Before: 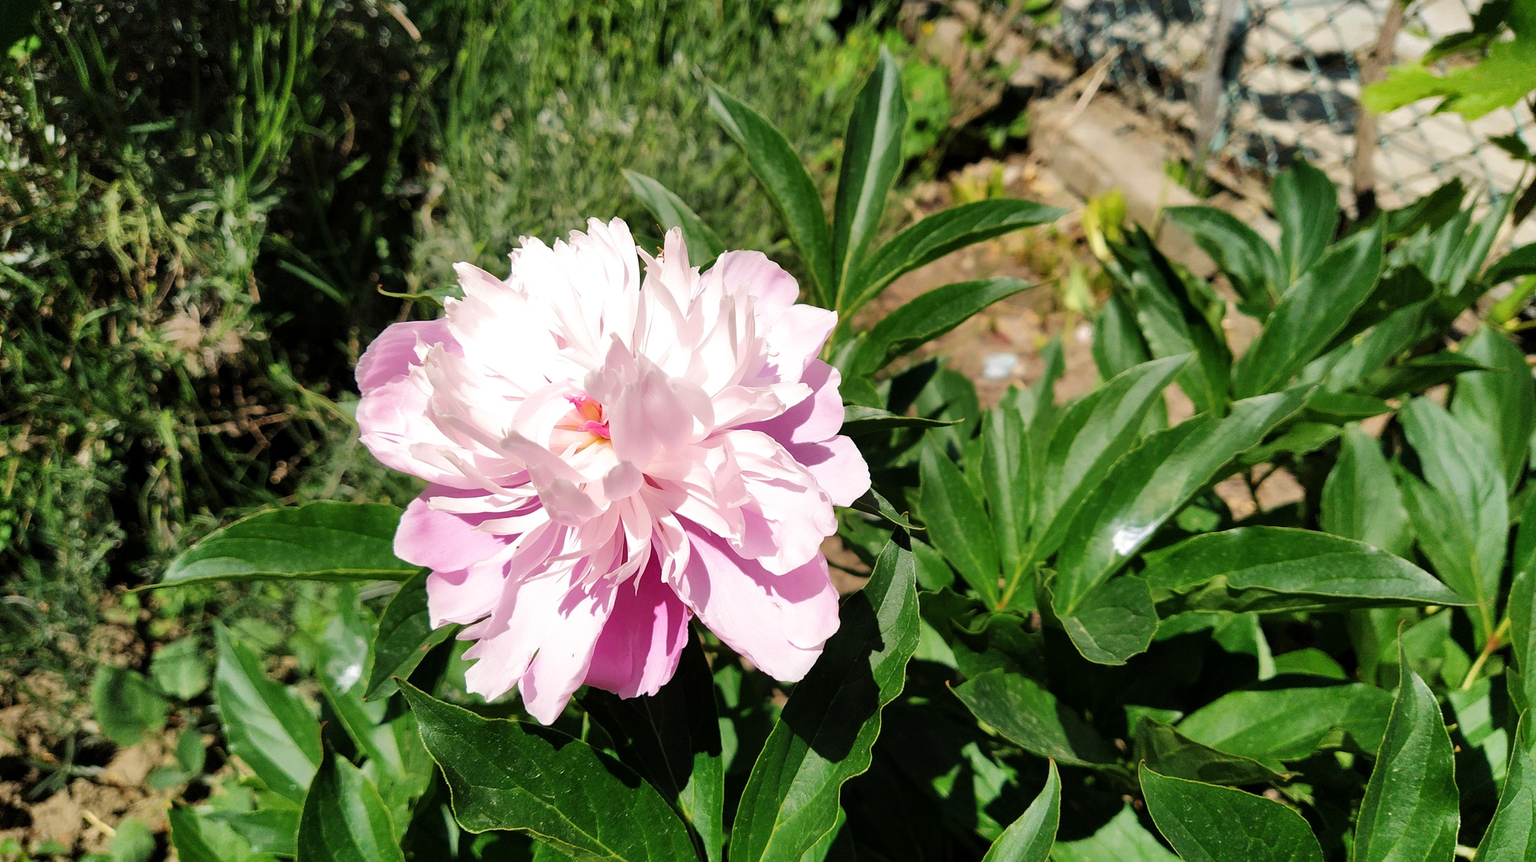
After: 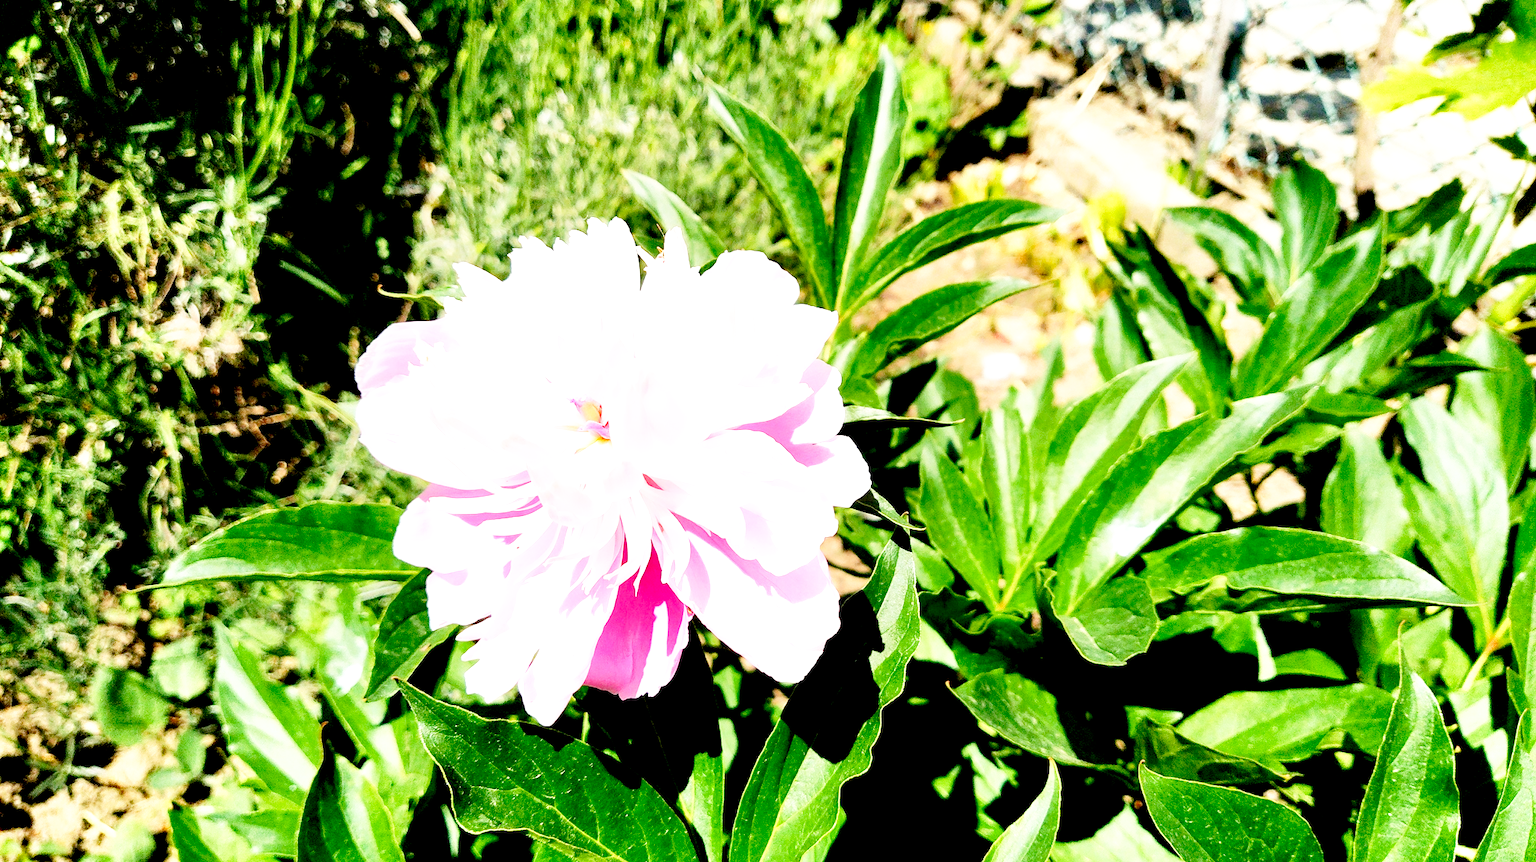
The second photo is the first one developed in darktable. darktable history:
base curve: curves: ch0 [(0, 0) (0.005, 0.002) (0.15, 0.3) (0.4, 0.7) (0.75, 0.95) (1, 1)], preserve colors none
exposure: black level correction 0.011, exposure 1.084 EV, compensate highlight preservation false
